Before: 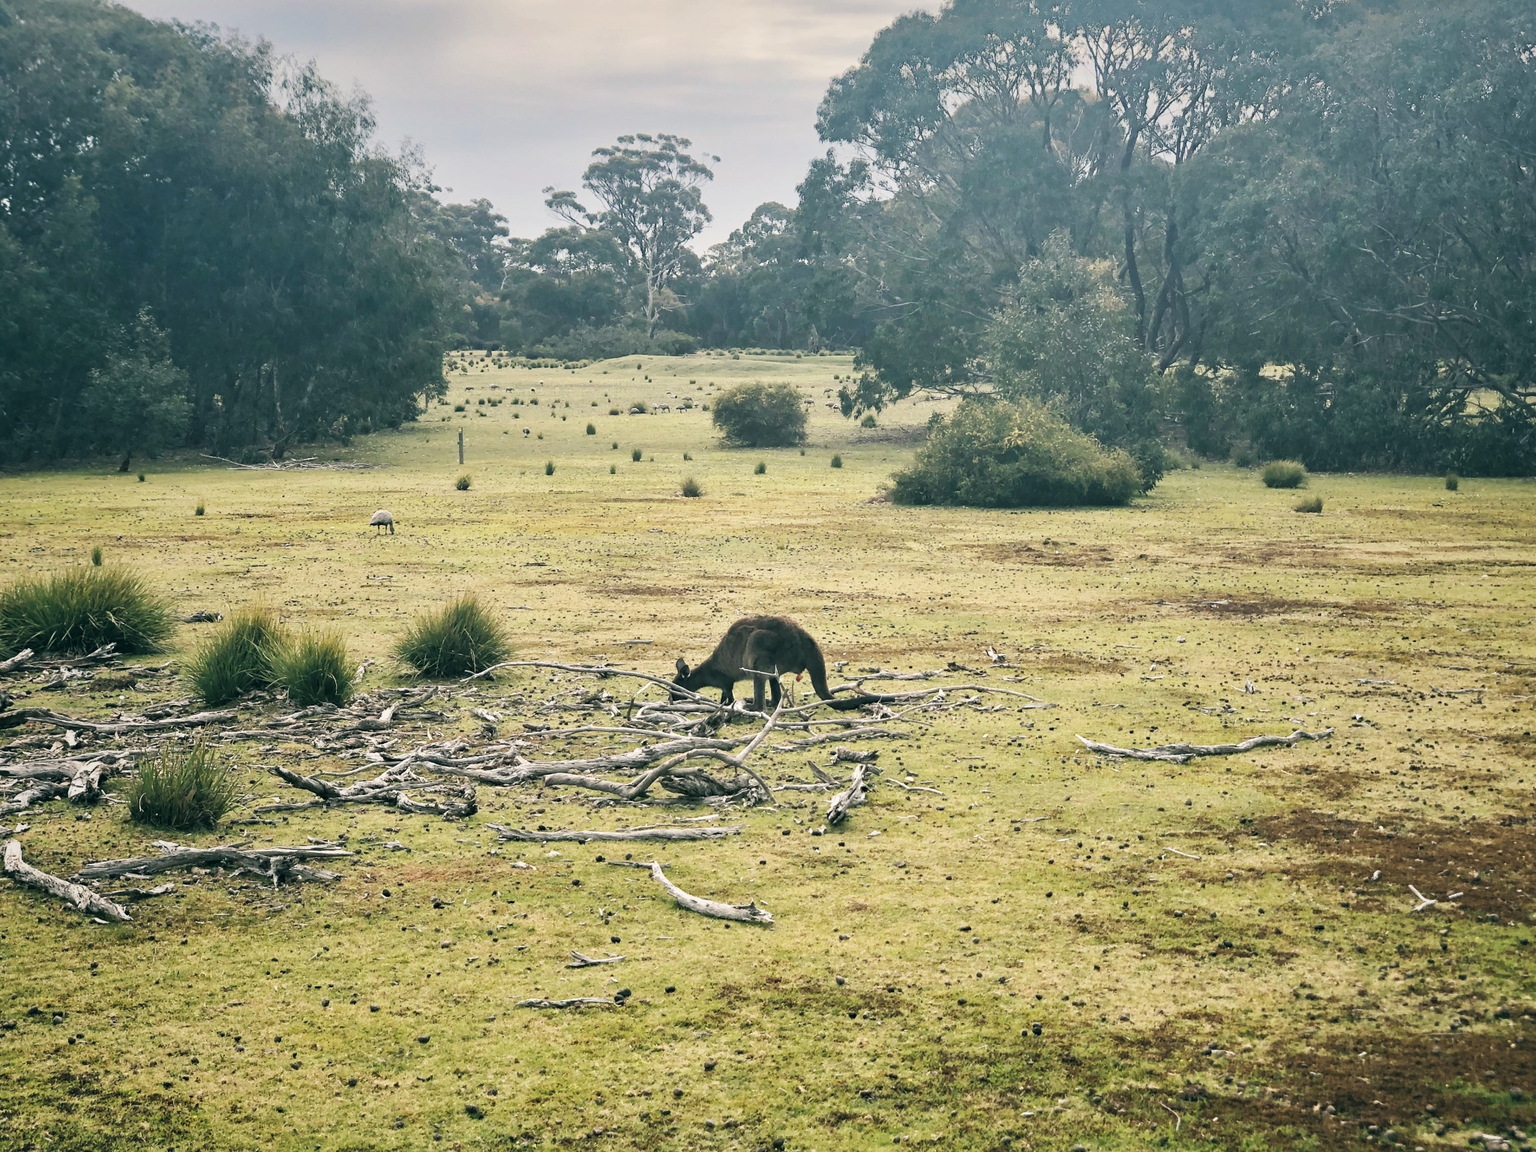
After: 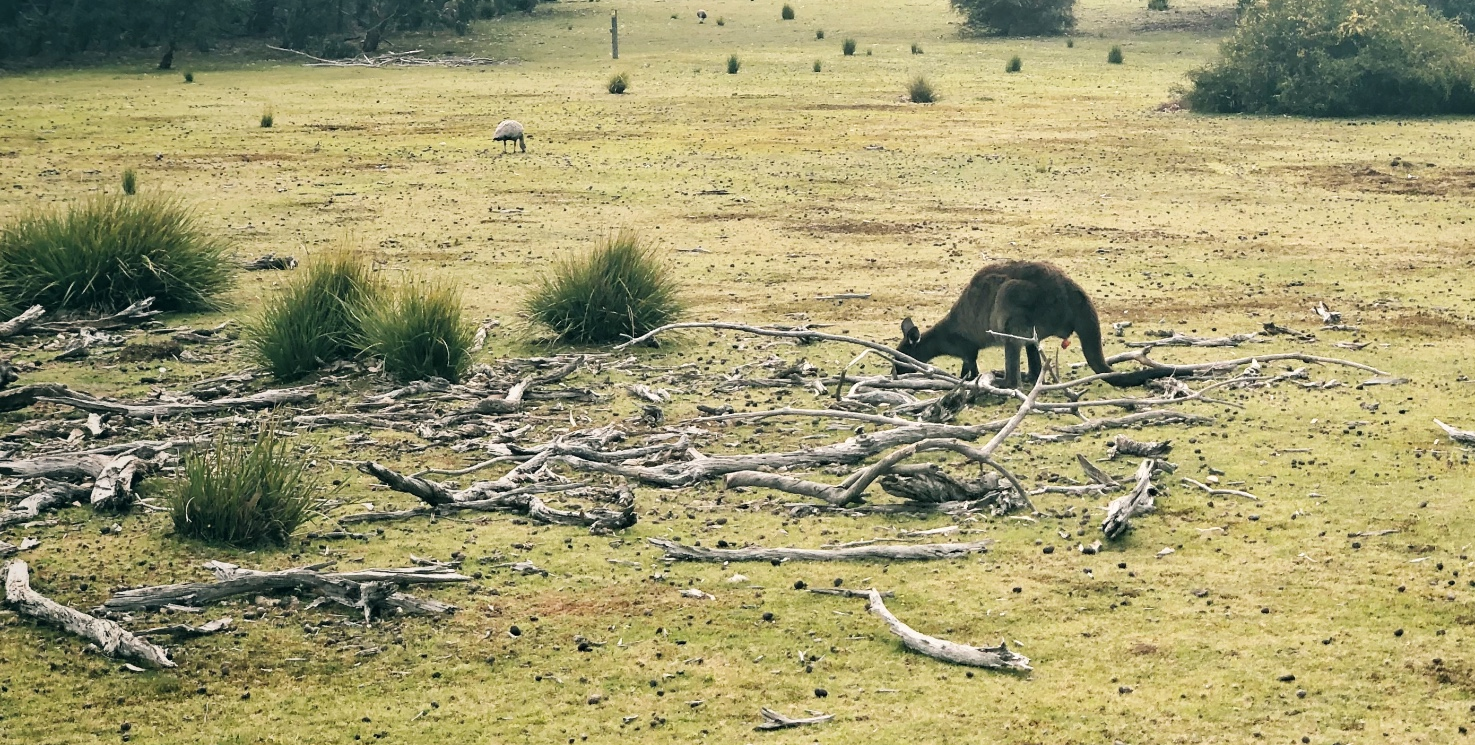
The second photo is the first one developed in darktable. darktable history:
tone equalizer: on, module defaults
crop: top 36.498%, right 27.964%, bottom 14.995%
